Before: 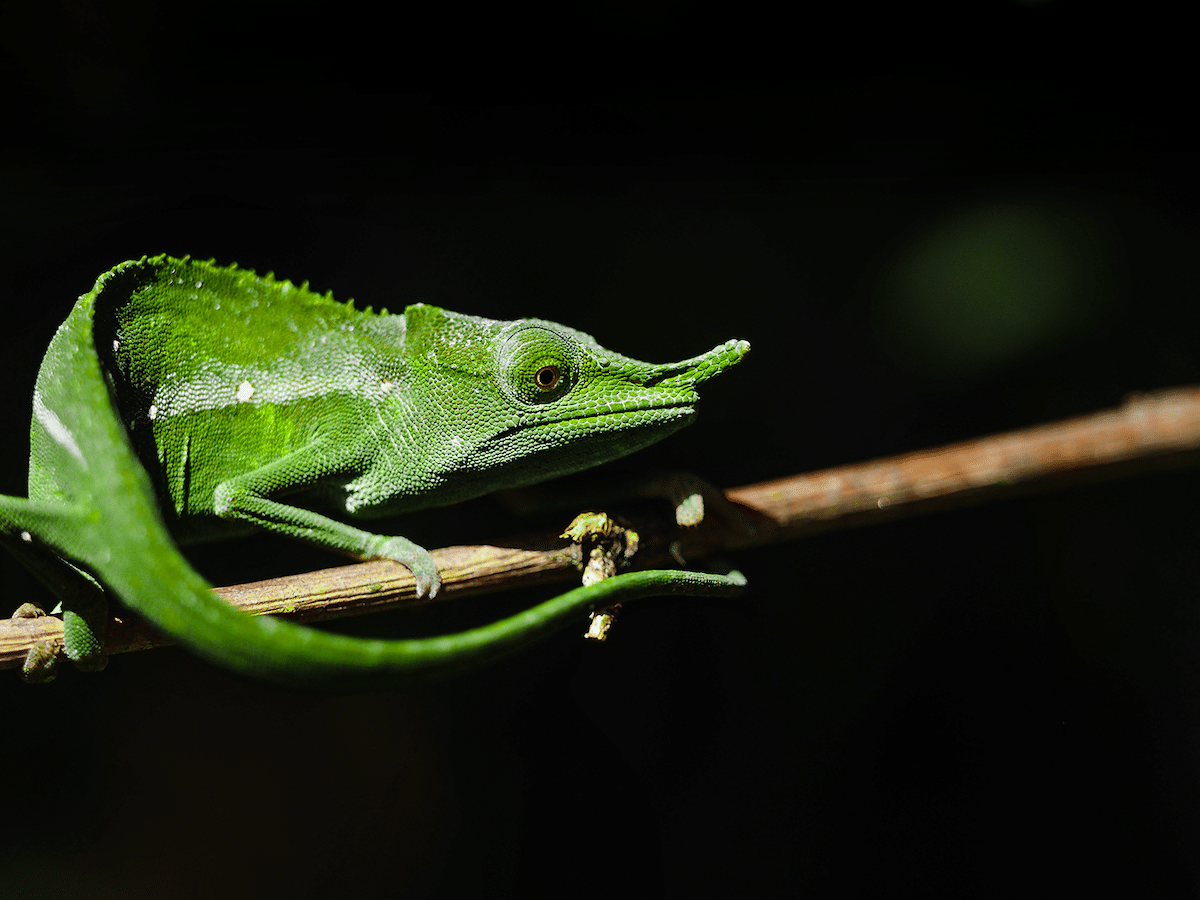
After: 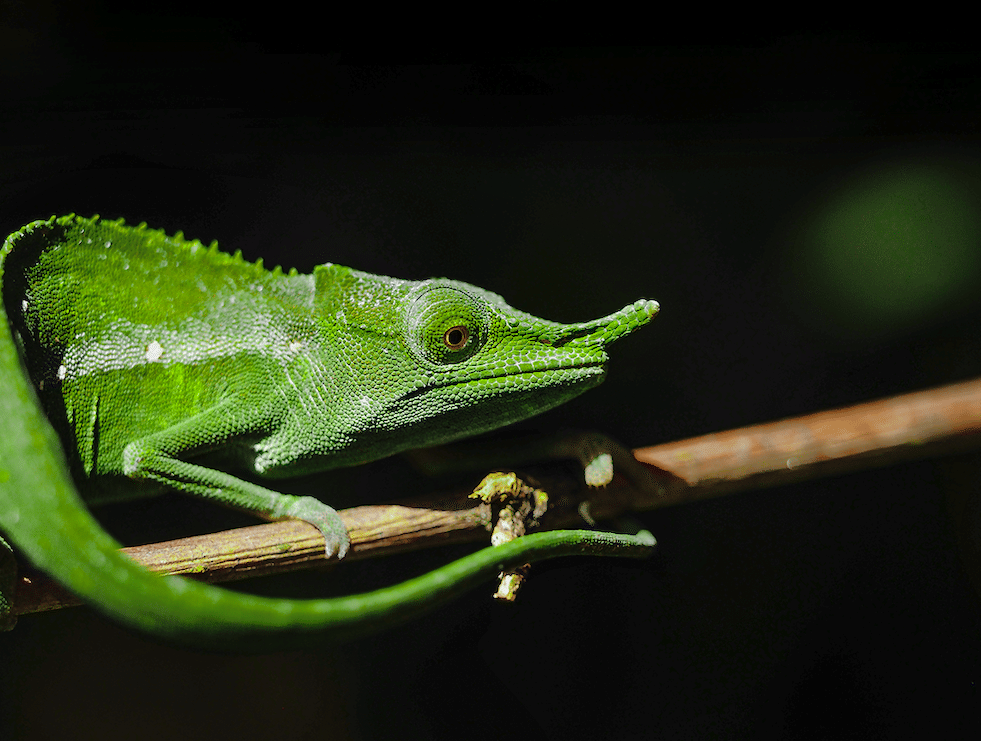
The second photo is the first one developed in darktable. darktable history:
crop and rotate: left 7.621%, top 4.507%, right 10.584%, bottom 13.068%
shadows and highlights: on, module defaults
